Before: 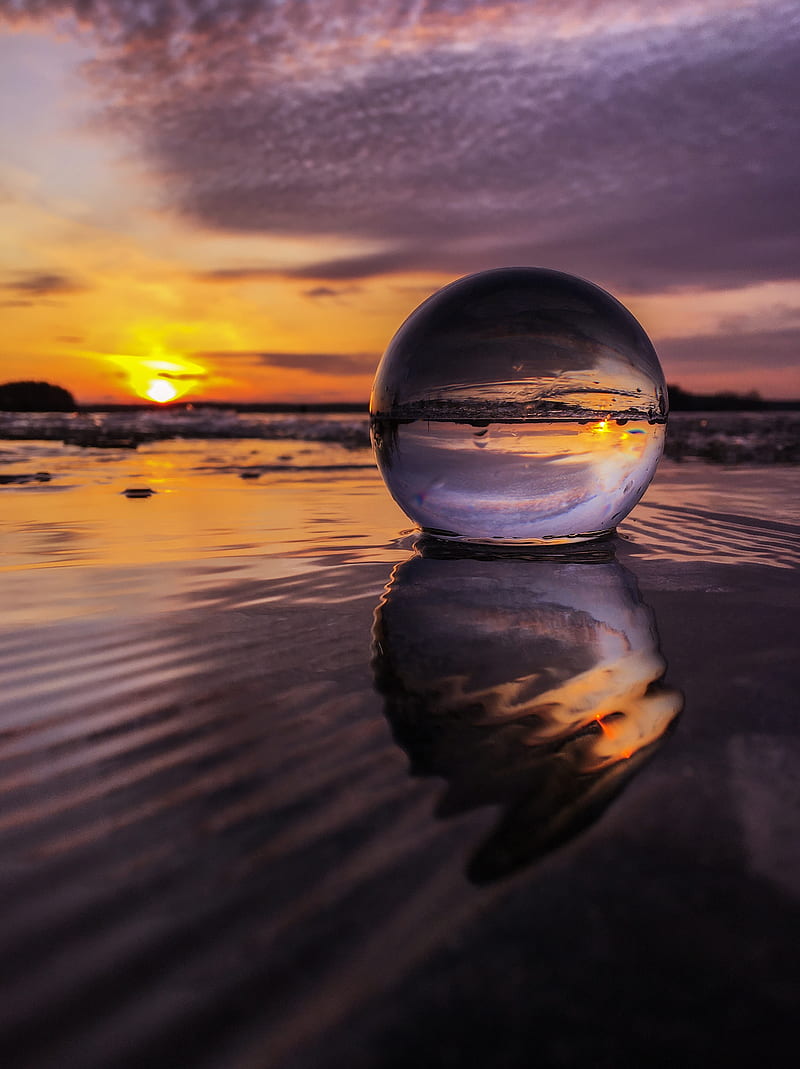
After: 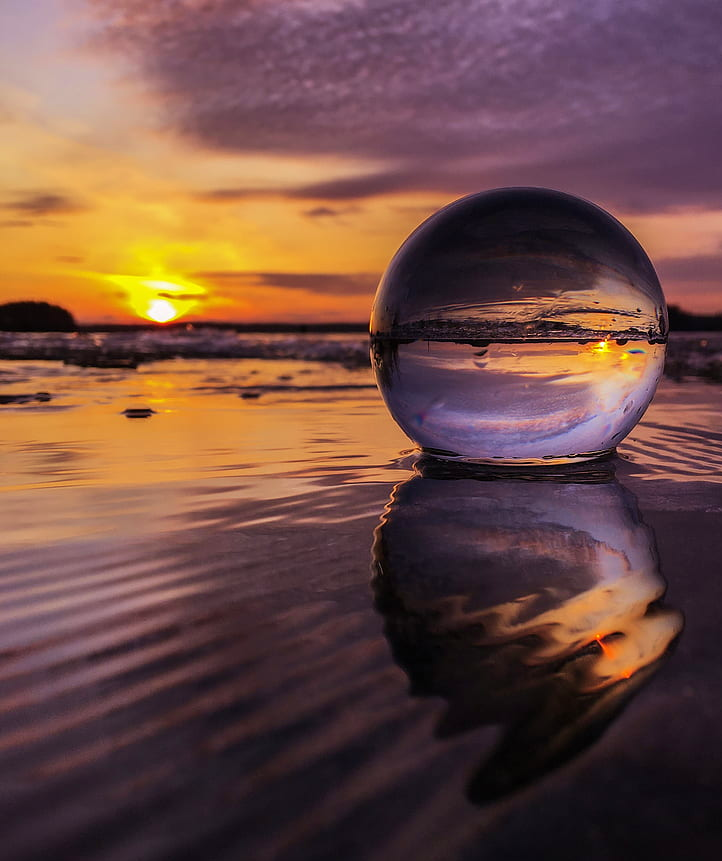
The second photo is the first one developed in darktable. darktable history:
crop: top 7.49%, right 9.717%, bottom 11.943%
velvia: on, module defaults
